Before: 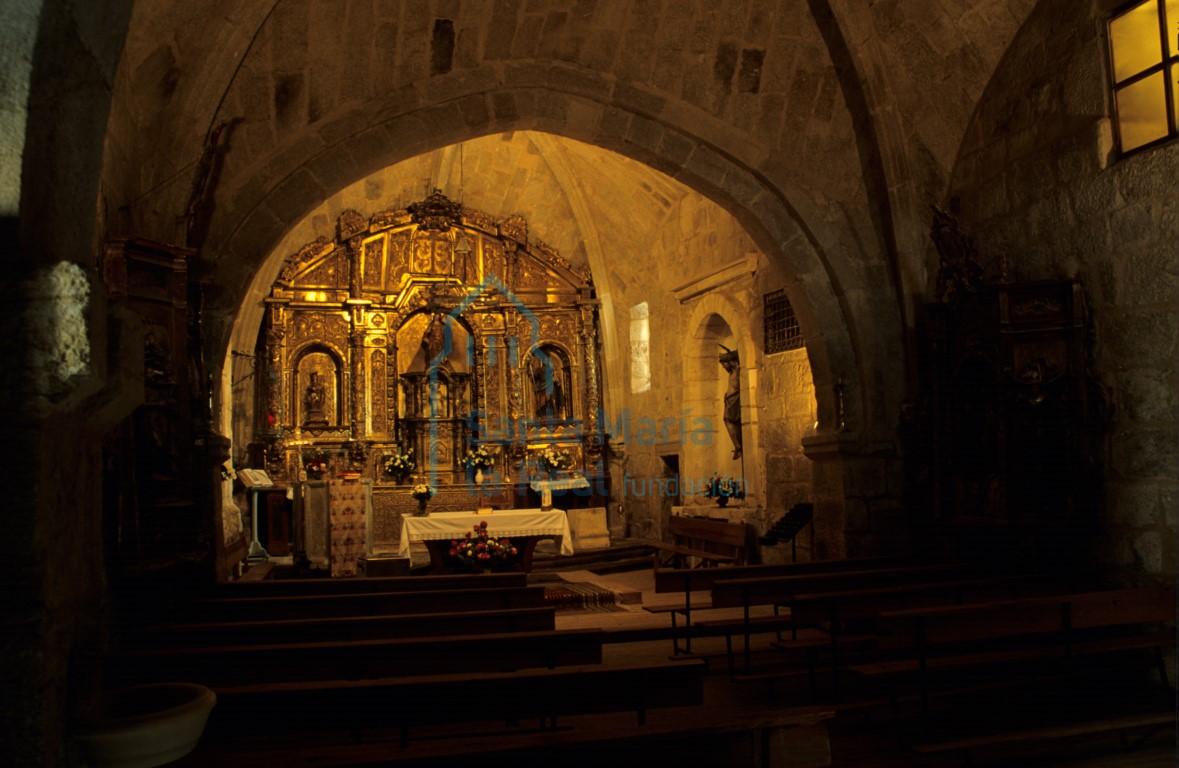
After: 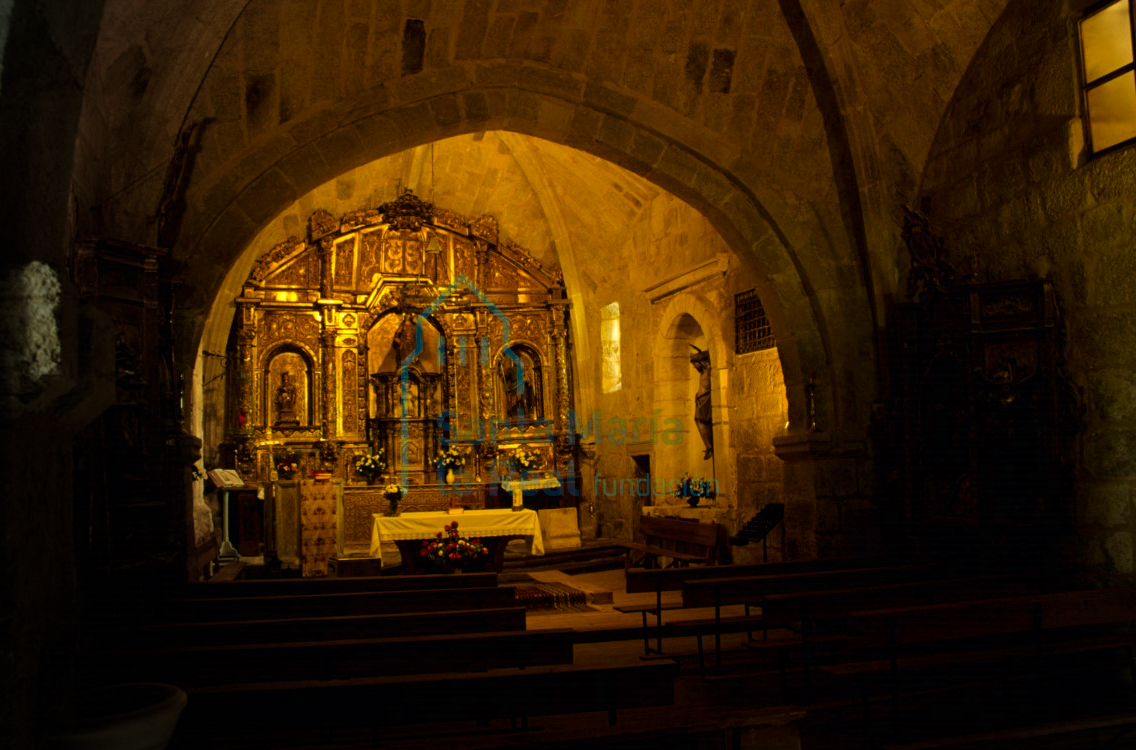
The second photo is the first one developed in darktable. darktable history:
crop and rotate: left 2.536%, right 1.107%, bottom 2.246%
color balance rgb: perceptual saturation grading › global saturation 45%, perceptual saturation grading › highlights -25%, perceptual saturation grading › shadows 50%, perceptual brilliance grading › global brilliance 3%, global vibrance 3%
vignetting: fall-off start 73.57%, center (0.22, -0.235)
